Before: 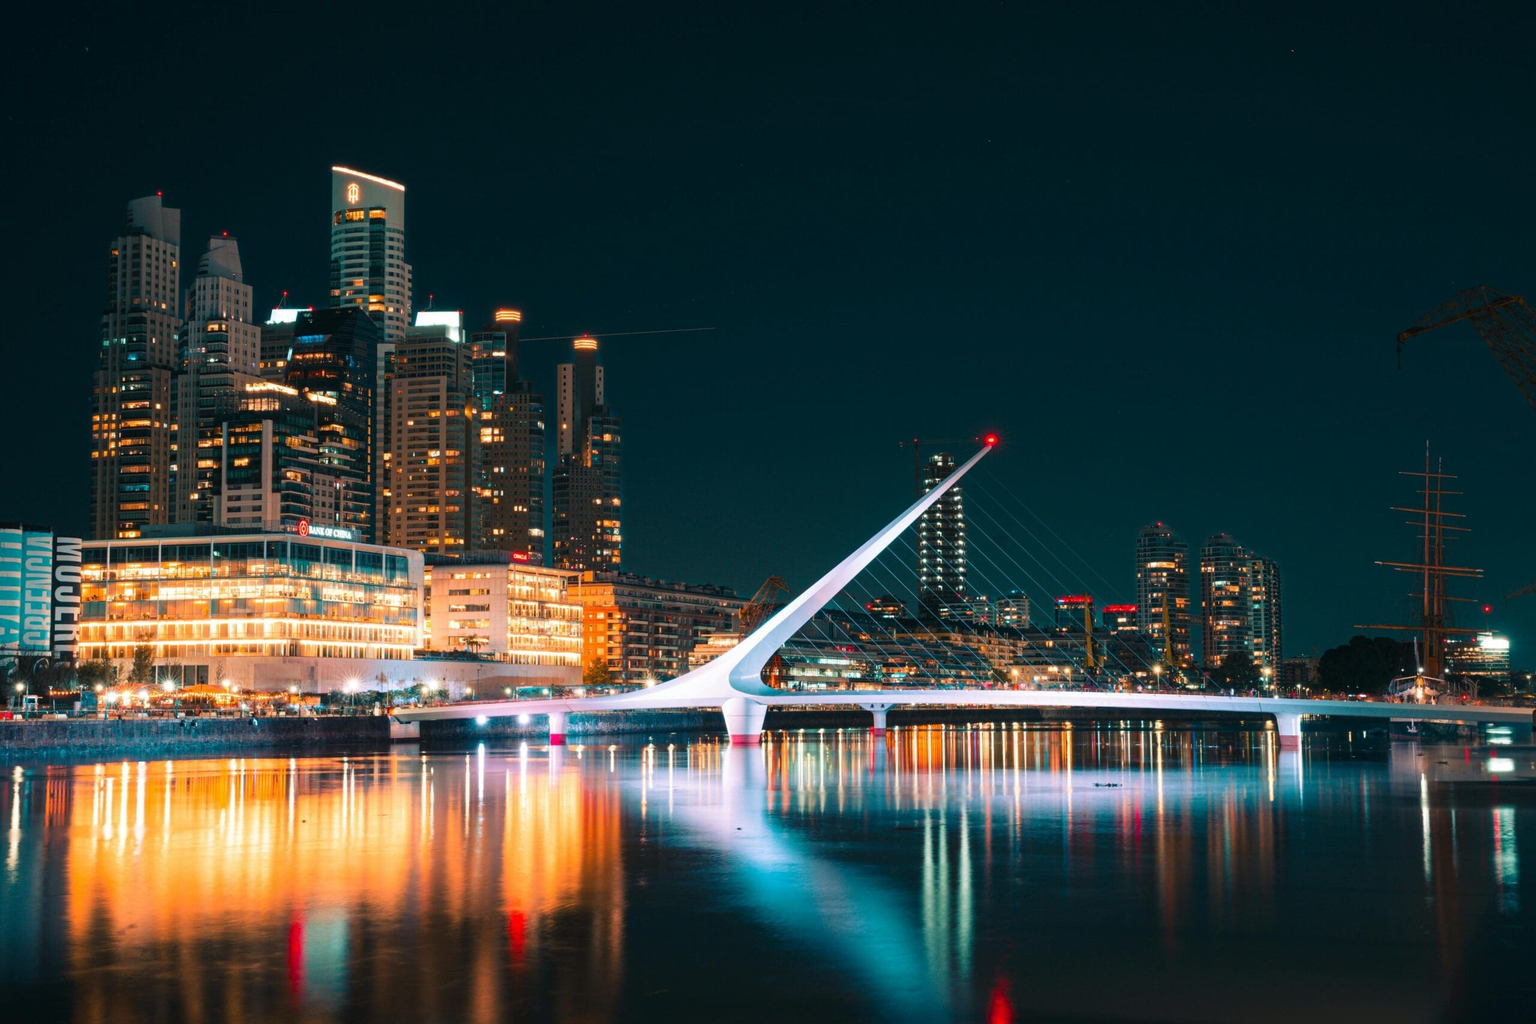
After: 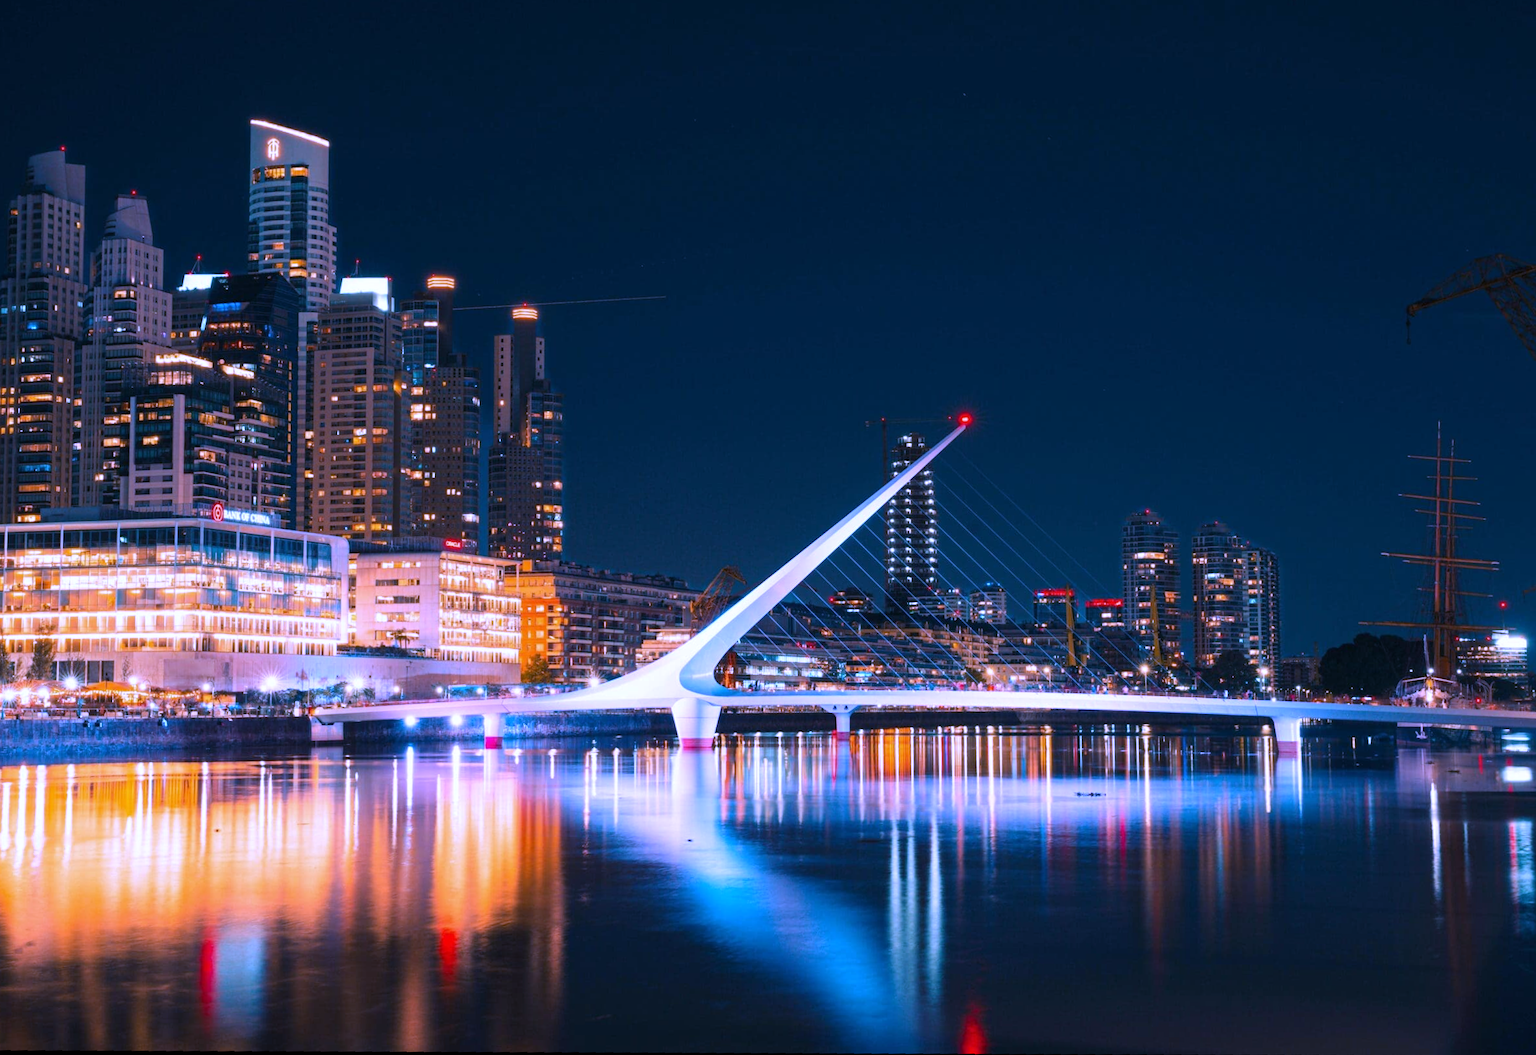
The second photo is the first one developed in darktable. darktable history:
crop and rotate: angle 1.96°, left 5.673%, top 5.673%
white balance: red 0.98, blue 1.61
rotate and perspective: rotation 2.17°, automatic cropping off
